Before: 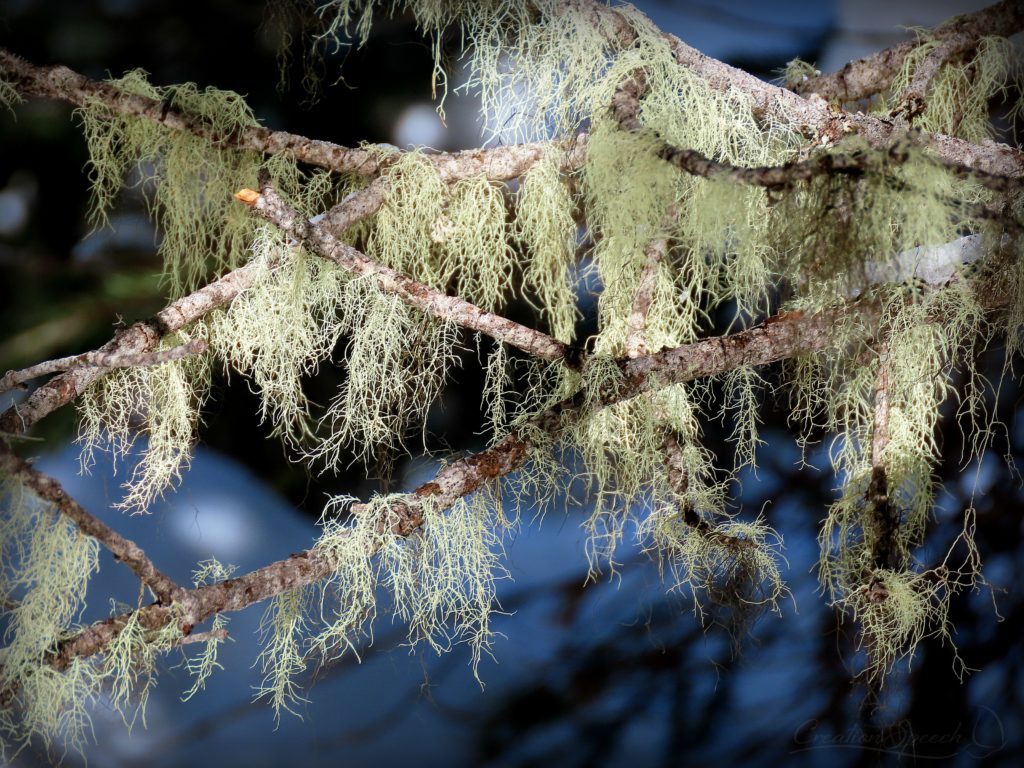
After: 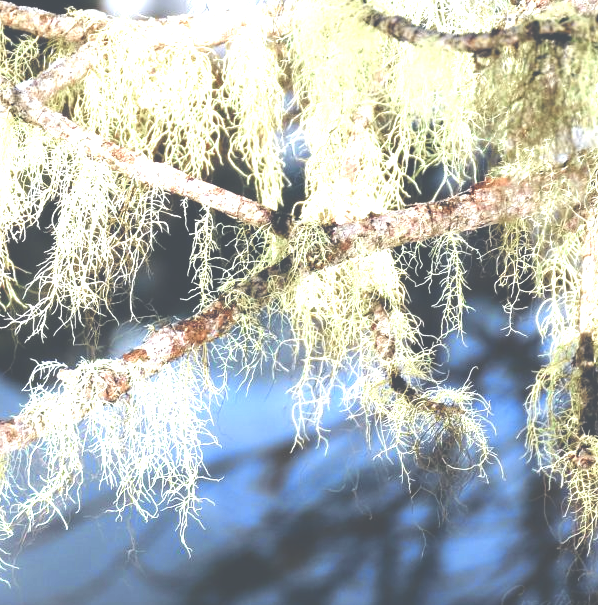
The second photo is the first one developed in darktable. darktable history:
crop and rotate: left 28.707%, top 17.573%, right 12.819%, bottom 3.649%
exposure: black level correction -0.023, exposure 1.394 EV, compensate exposure bias true, compensate highlight preservation false
color balance rgb: global offset › chroma 0.054%, global offset › hue 254.06°, perceptual saturation grading › global saturation 20%, perceptual saturation grading › highlights -48.976%, perceptual saturation grading › shadows 24.406%, perceptual brilliance grading › global brilliance 12.603%
tone curve: curves: ch0 [(0, 0.046) (0.037, 0.056) (0.176, 0.162) (0.33, 0.331) (0.432, 0.475) (0.601, 0.665) (0.843, 0.876) (1, 1)]; ch1 [(0, 0) (0.339, 0.349) (0.445, 0.42) (0.476, 0.47) (0.497, 0.492) (0.523, 0.514) (0.557, 0.558) (0.632, 0.615) (0.728, 0.746) (1, 1)]; ch2 [(0, 0) (0.327, 0.324) (0.417, 0.44) (0.46, 0.453) (0.502, 0.495) (0.526, 0.52) (0.54, 0.55) (0.606, 0.626) (0.745, 0.704) (1, 1)], color space Lab, independent channels, preserve colors none
